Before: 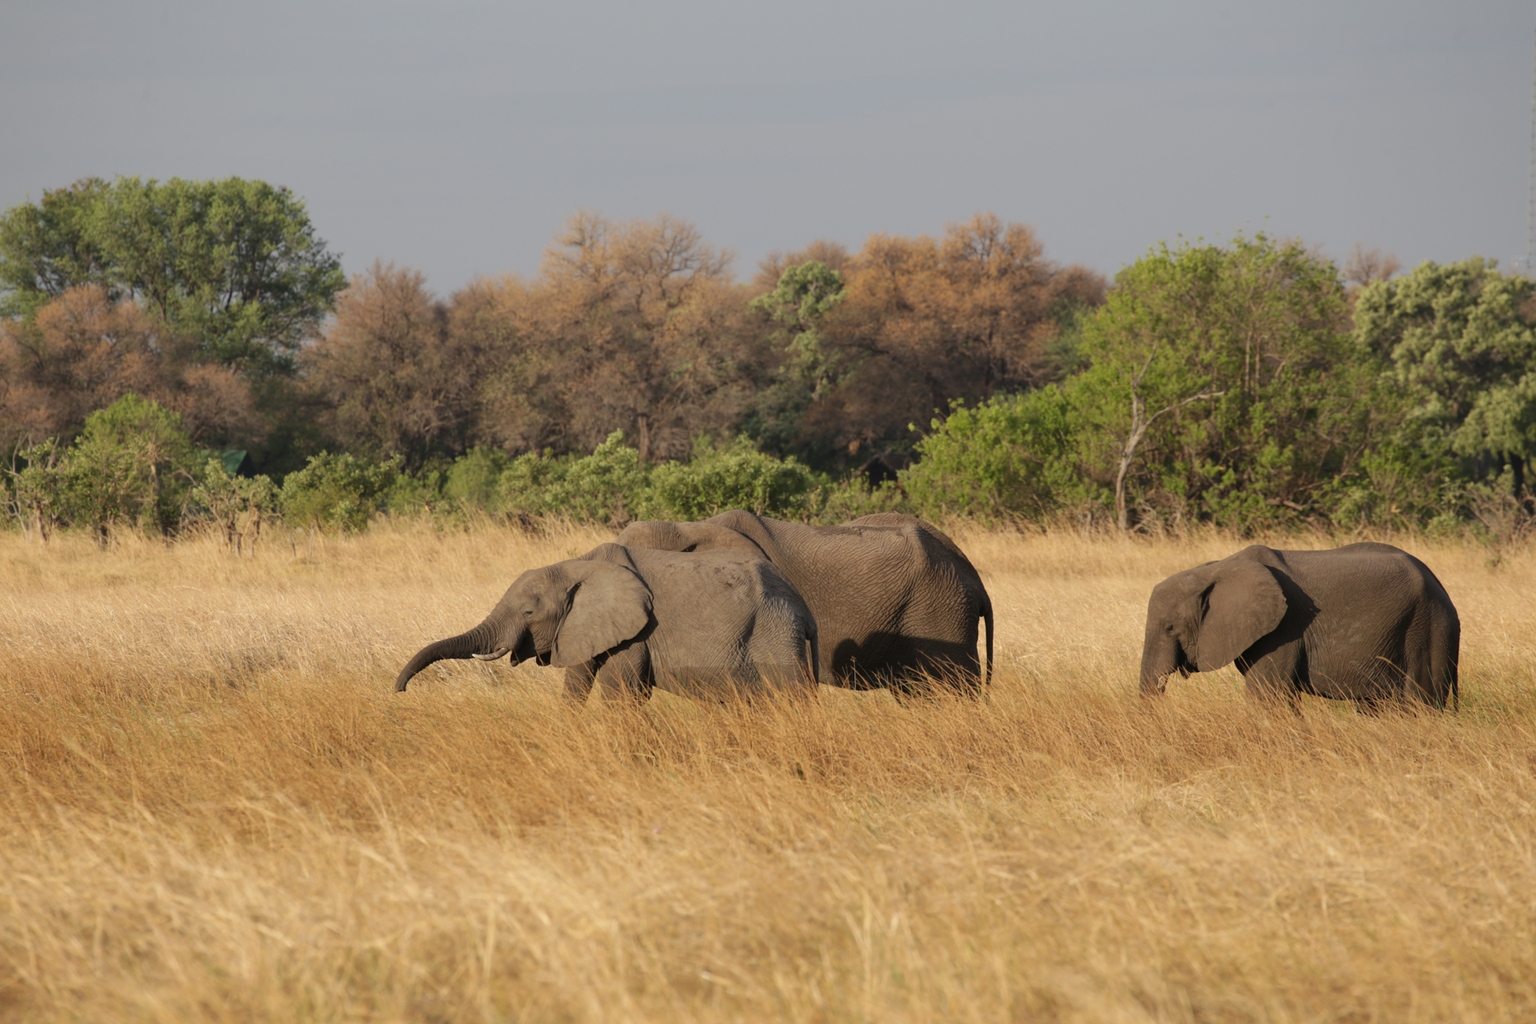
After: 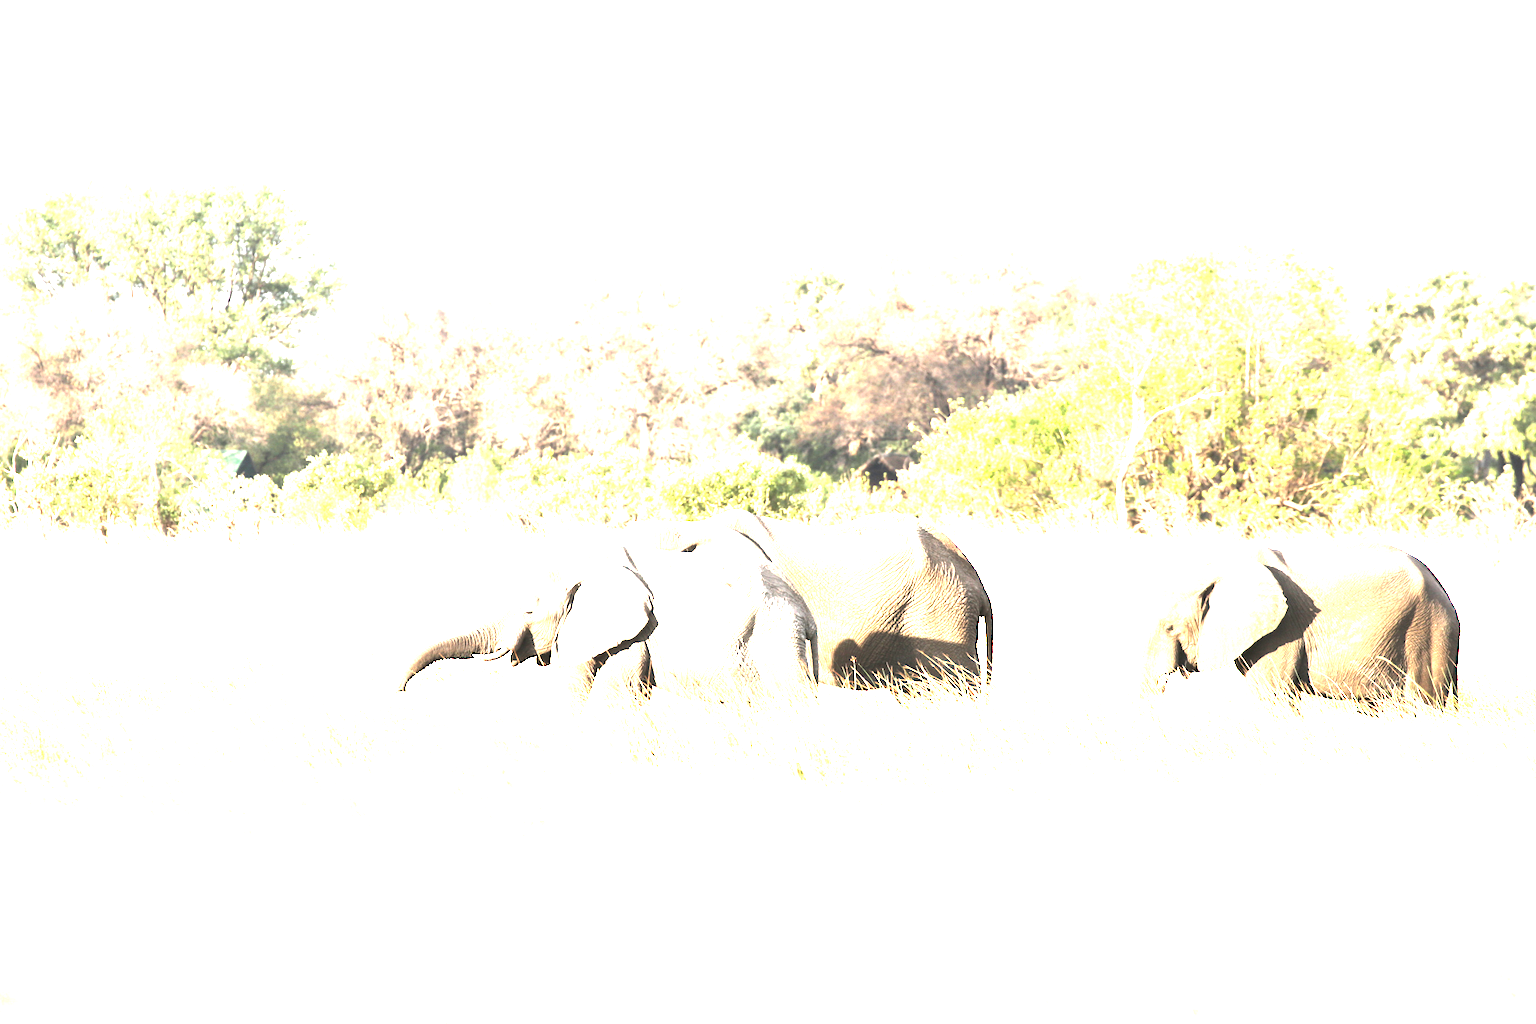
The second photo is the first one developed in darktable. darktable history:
exposure: black level correction 0, exposure 3.916 EV, compensate exposure bias true, compensate highlight preservation false
levels: black 0.023%, levels [0.029, 0.545, 0.971]
